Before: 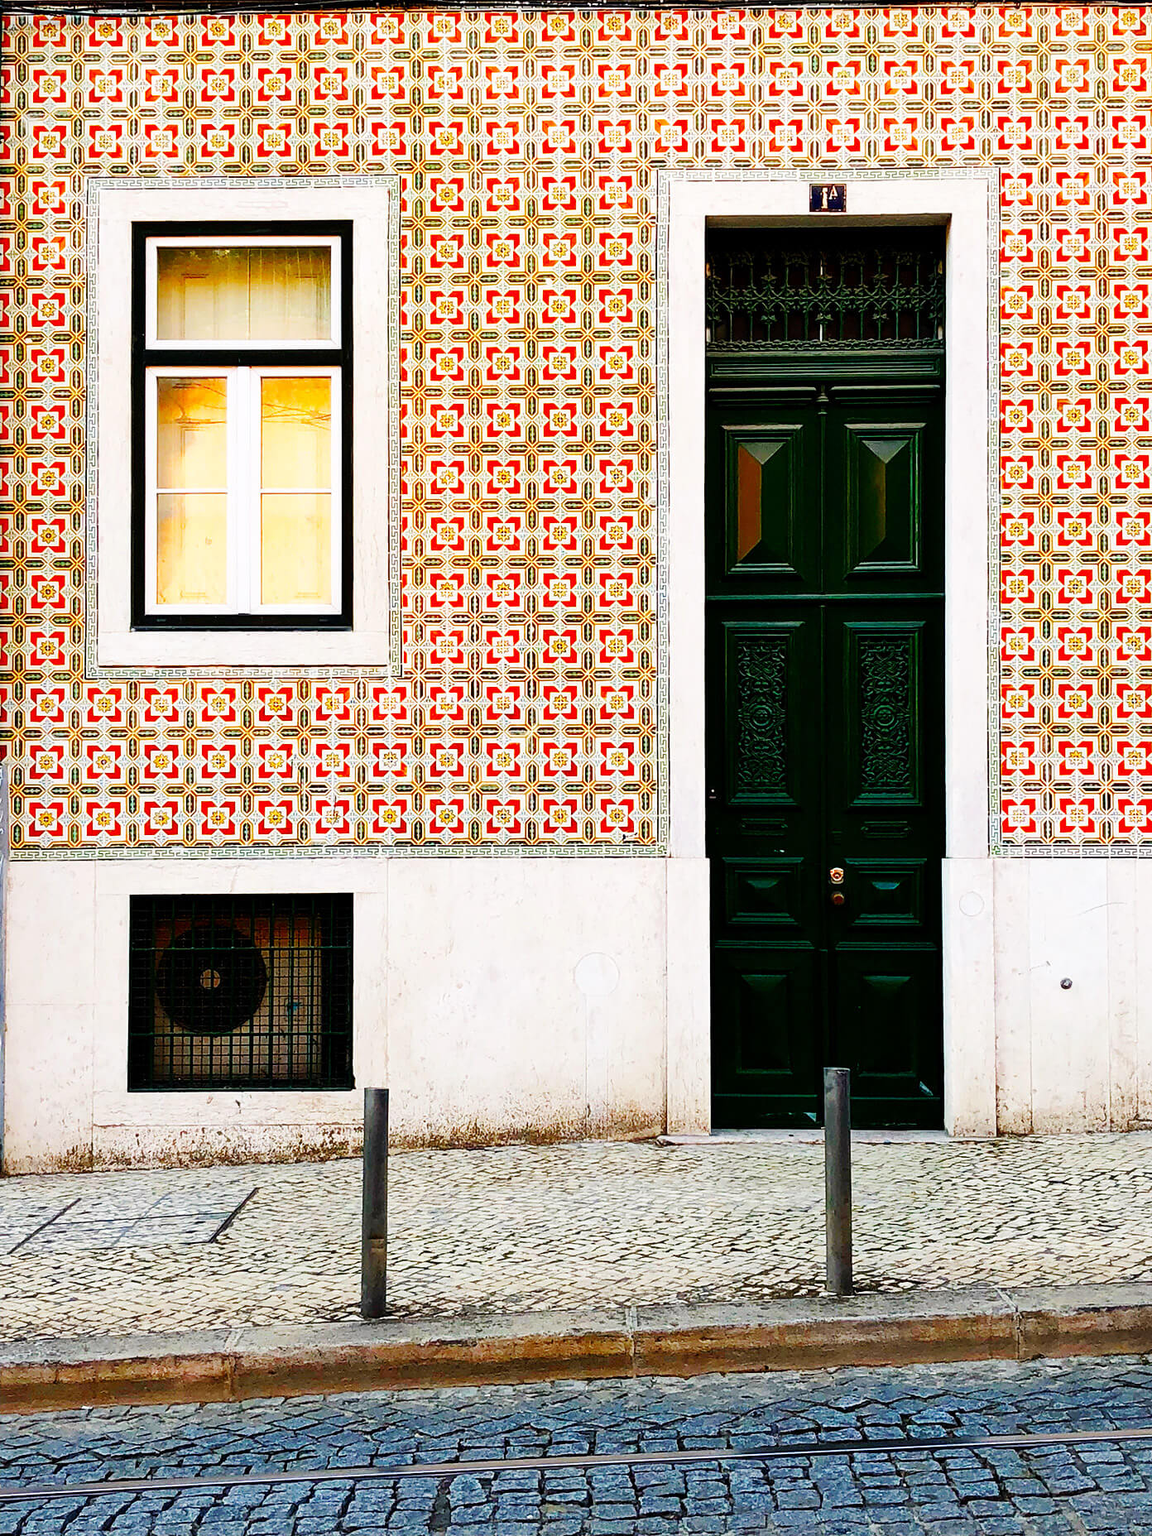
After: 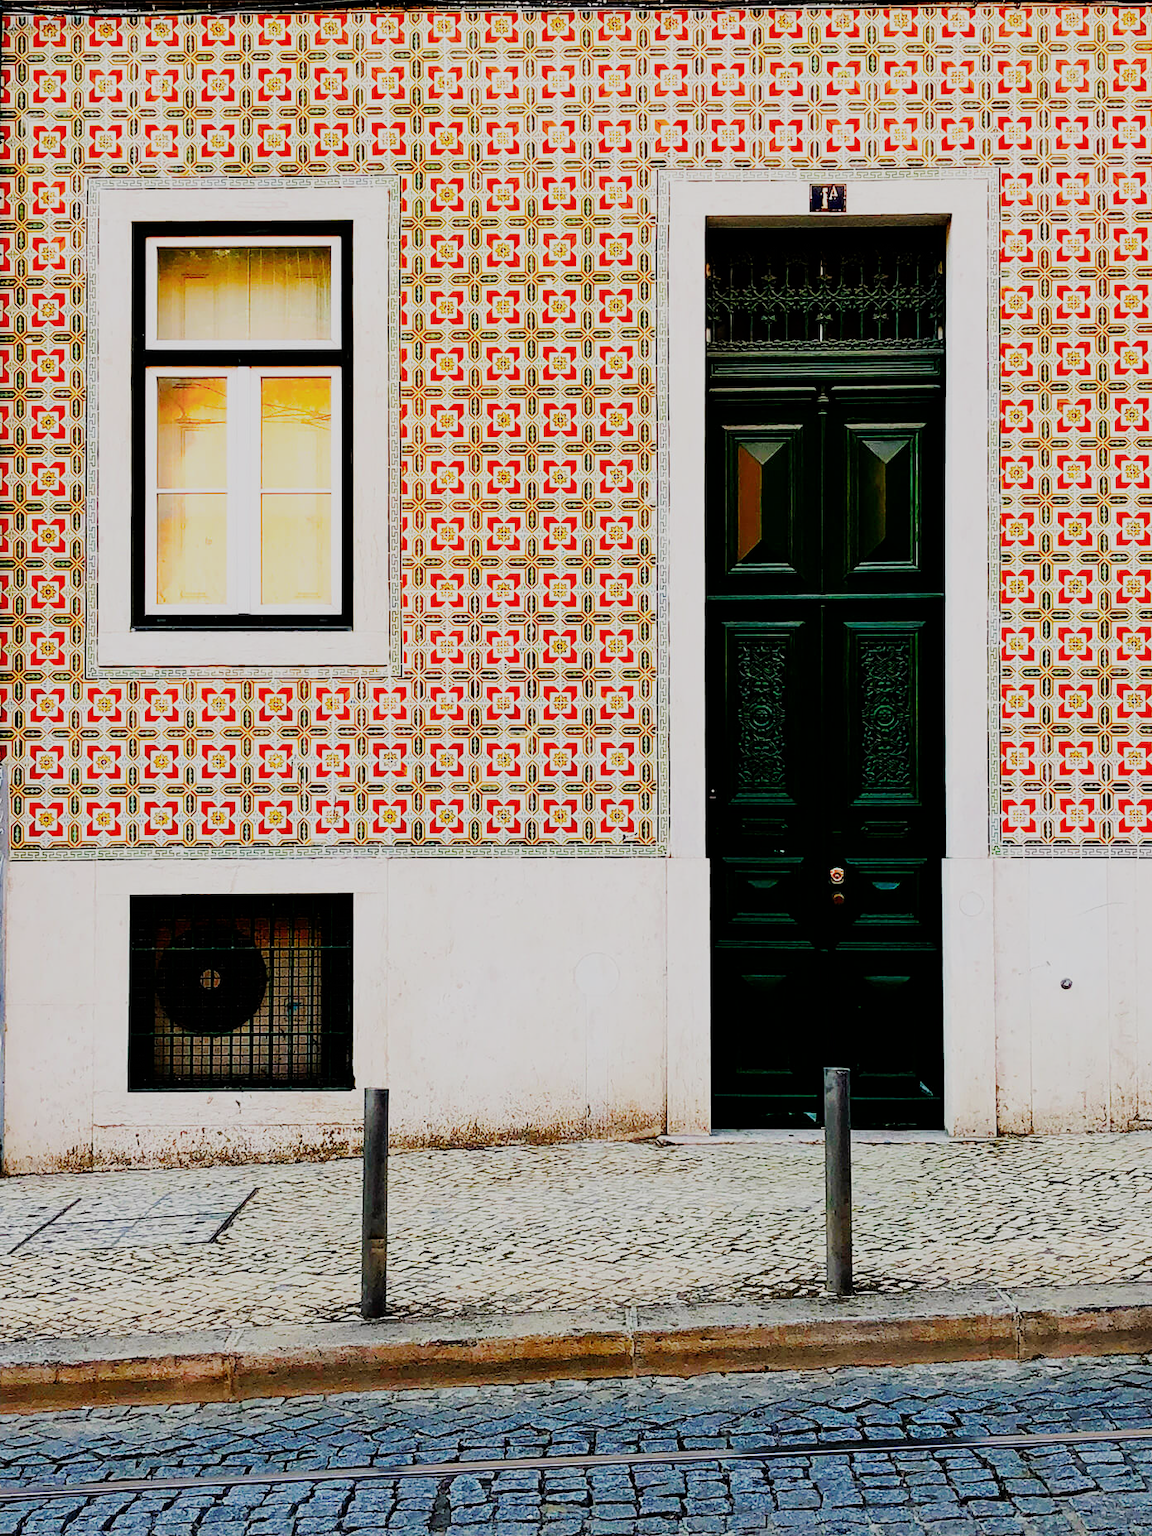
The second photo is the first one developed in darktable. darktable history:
exposure: compensate highlight preservation false
filmic rgb: black relative exposure -7.65 EV, white relative exposure 4.56 EV, hardness 3.61
